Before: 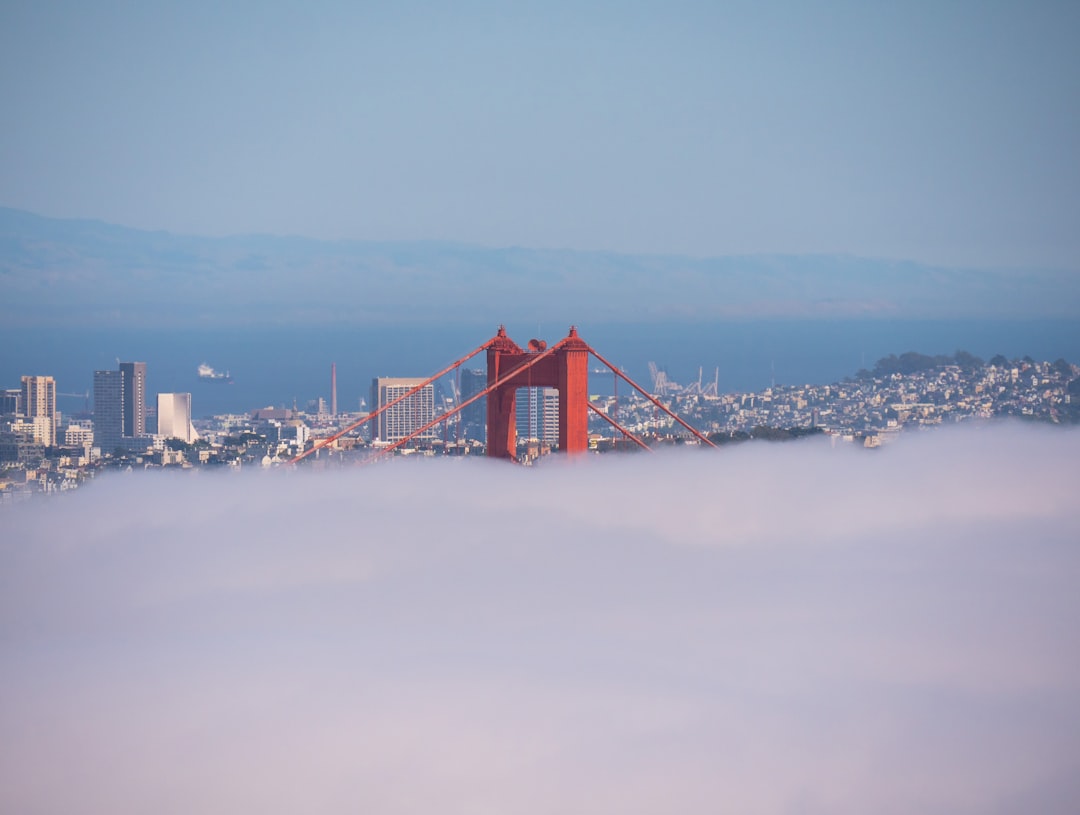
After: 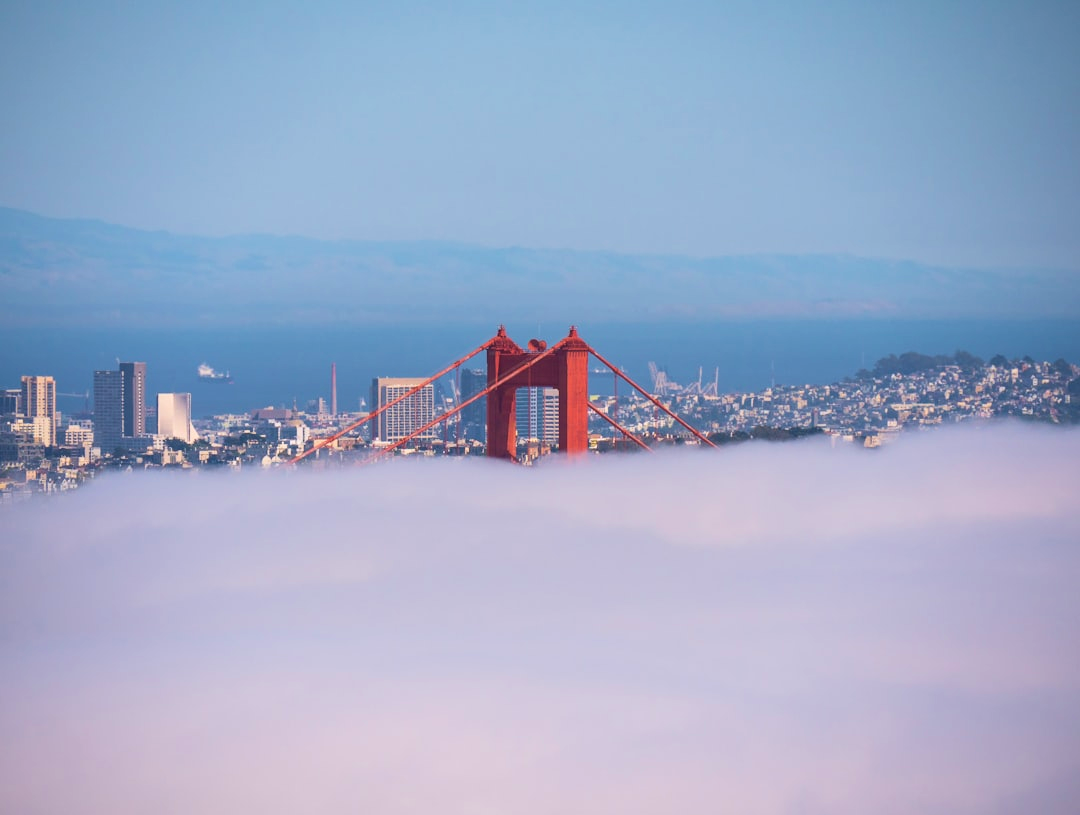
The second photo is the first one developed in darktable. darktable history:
contrast brightness saturation: contrast 0.15, brightness -0.008, saturation 0.102
velvia: on, module defaults
